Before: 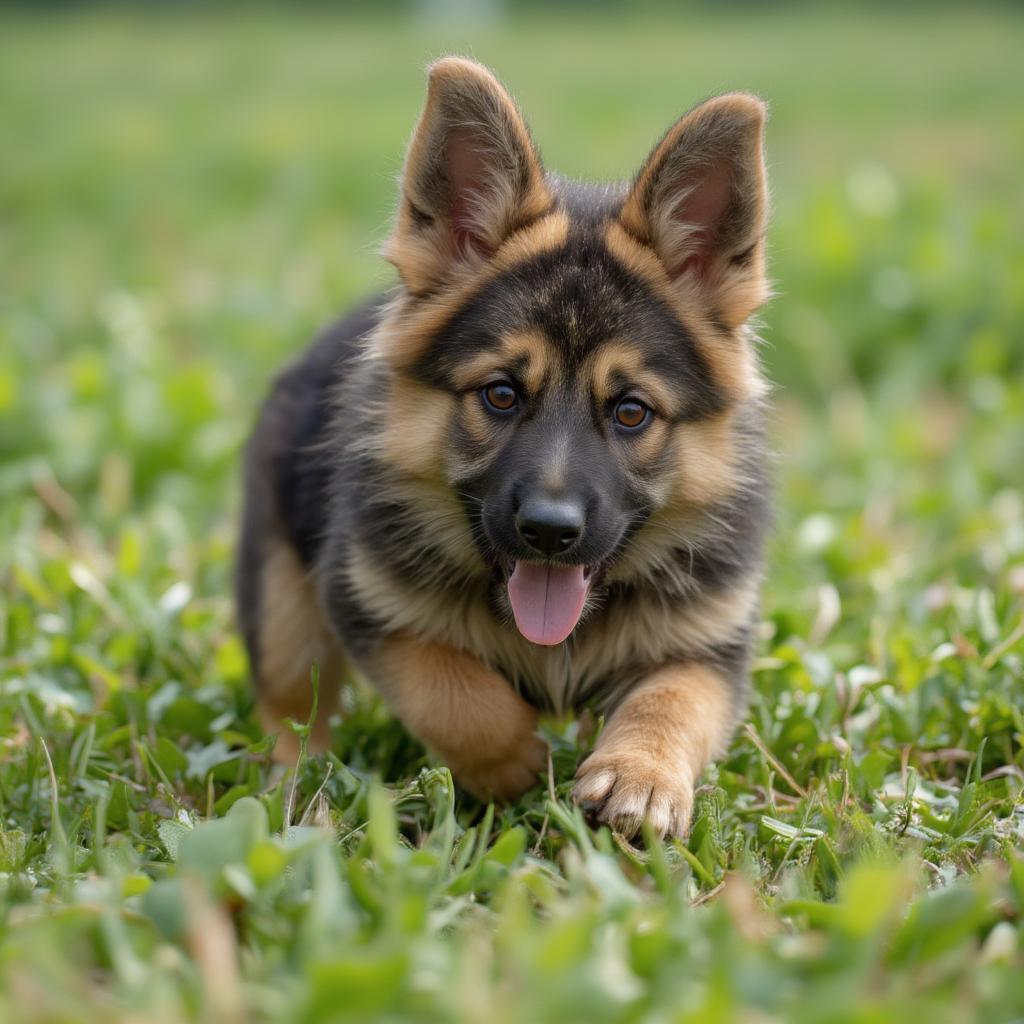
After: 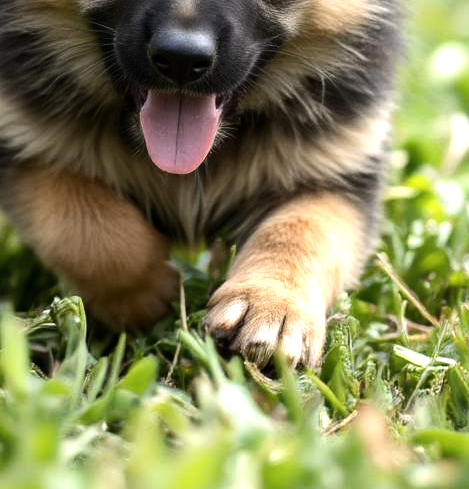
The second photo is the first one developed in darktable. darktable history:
crop: left 35.983%, top 46.007%, right 18.137%, bottom 6.208%
tone equalizer: -8 EV -1.09 EV, -7 EV -1.04 EV, -6 EV -0.871 EV, -5 EV -0.57 EV, -3 EV 0.596 EV, -2 EV 0.89 EV, -1 EV 1 EV, +0 EV 1.07 EV, edges refinement/feathering 500, mask exposure compensation -1.57 EV, preserve details no
